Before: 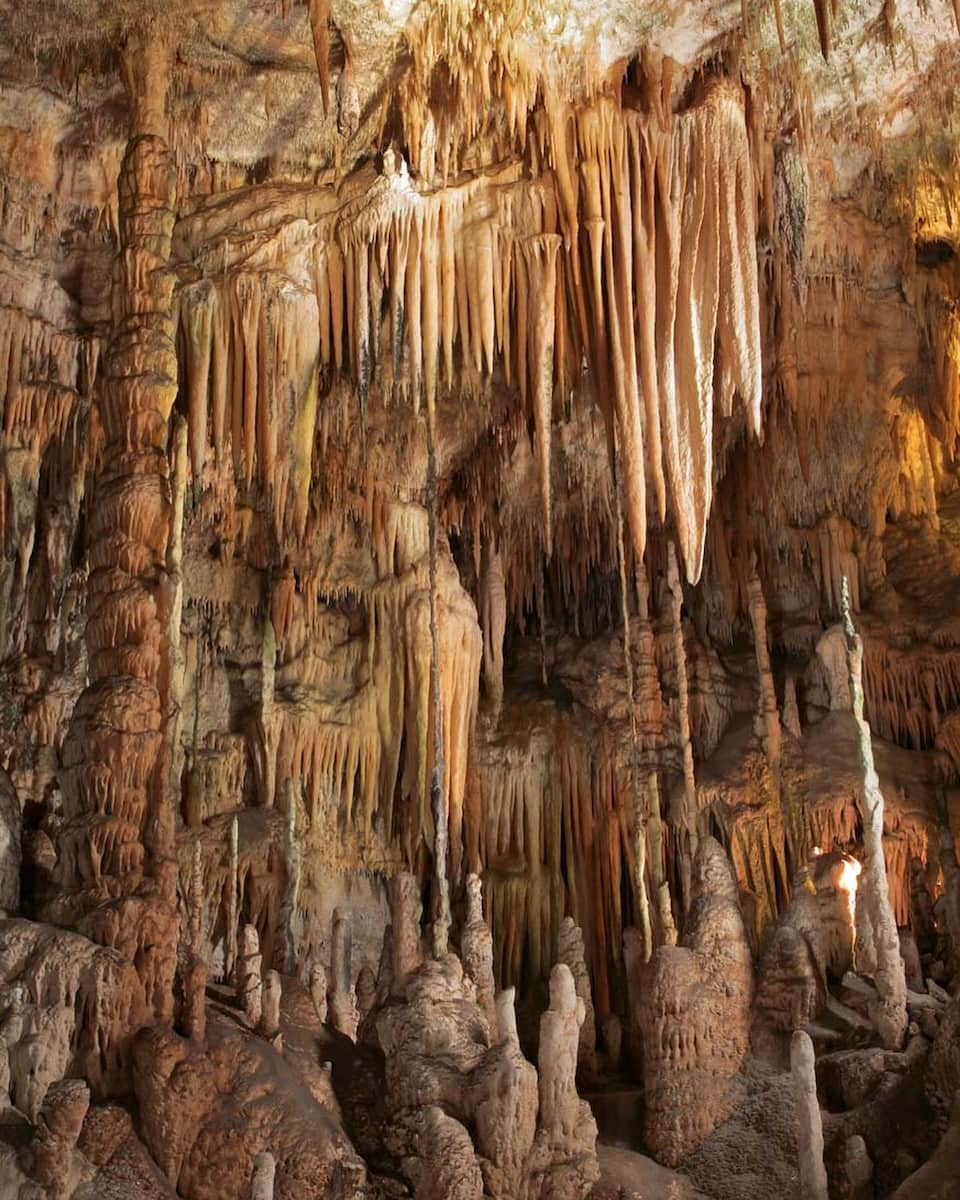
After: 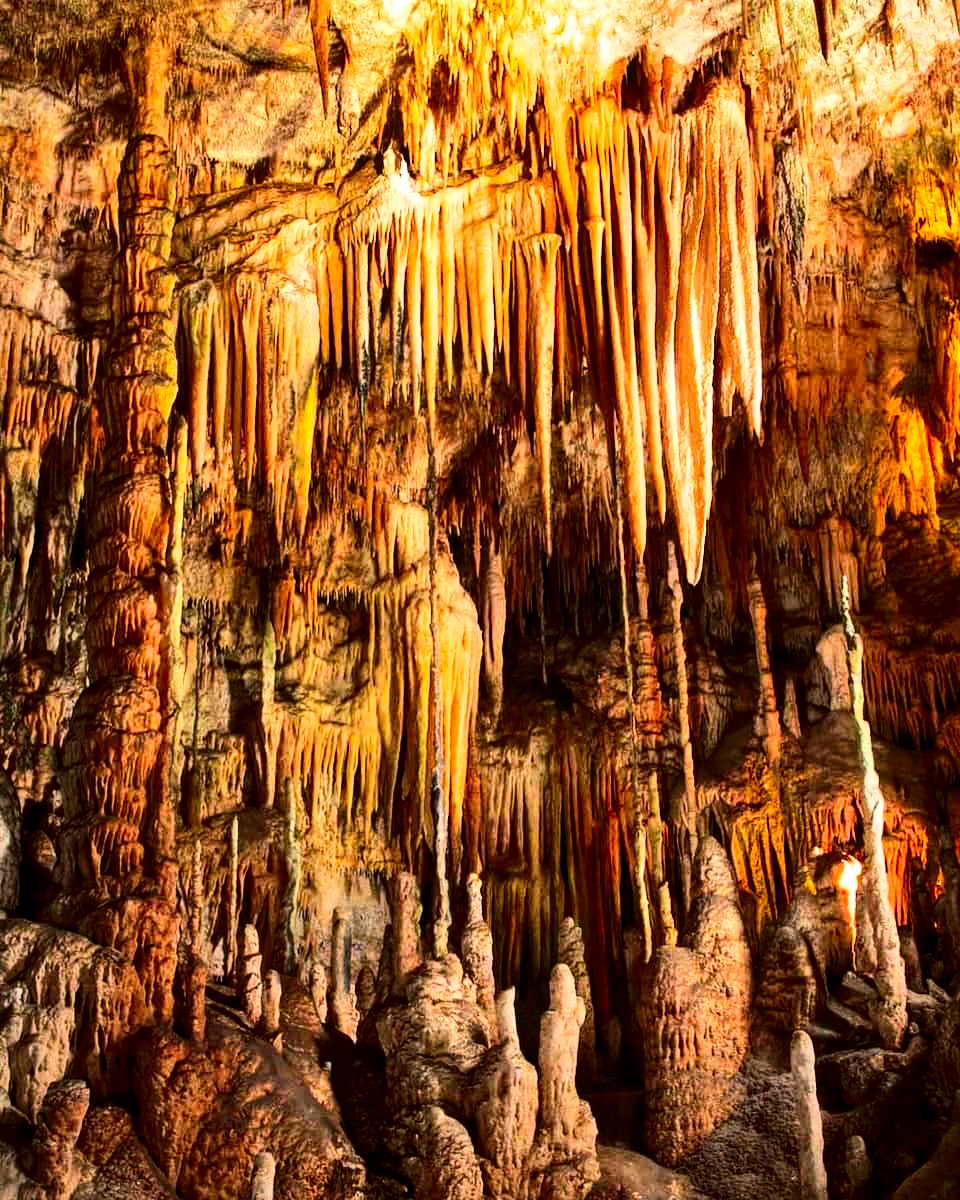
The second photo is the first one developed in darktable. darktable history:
local contrast: highlights 92%, shadows 88%, detail 160%, midtone range 0.2
contrast brightness saturation: contrast 0.256, brightness 0.018, saturation 0.853
base curve: curves: ch0 [(0, 0) (0.036, 0.025) (0.121, 0.166) (0.206, 0.329) (0.605, 0.79) (1, 1)]
